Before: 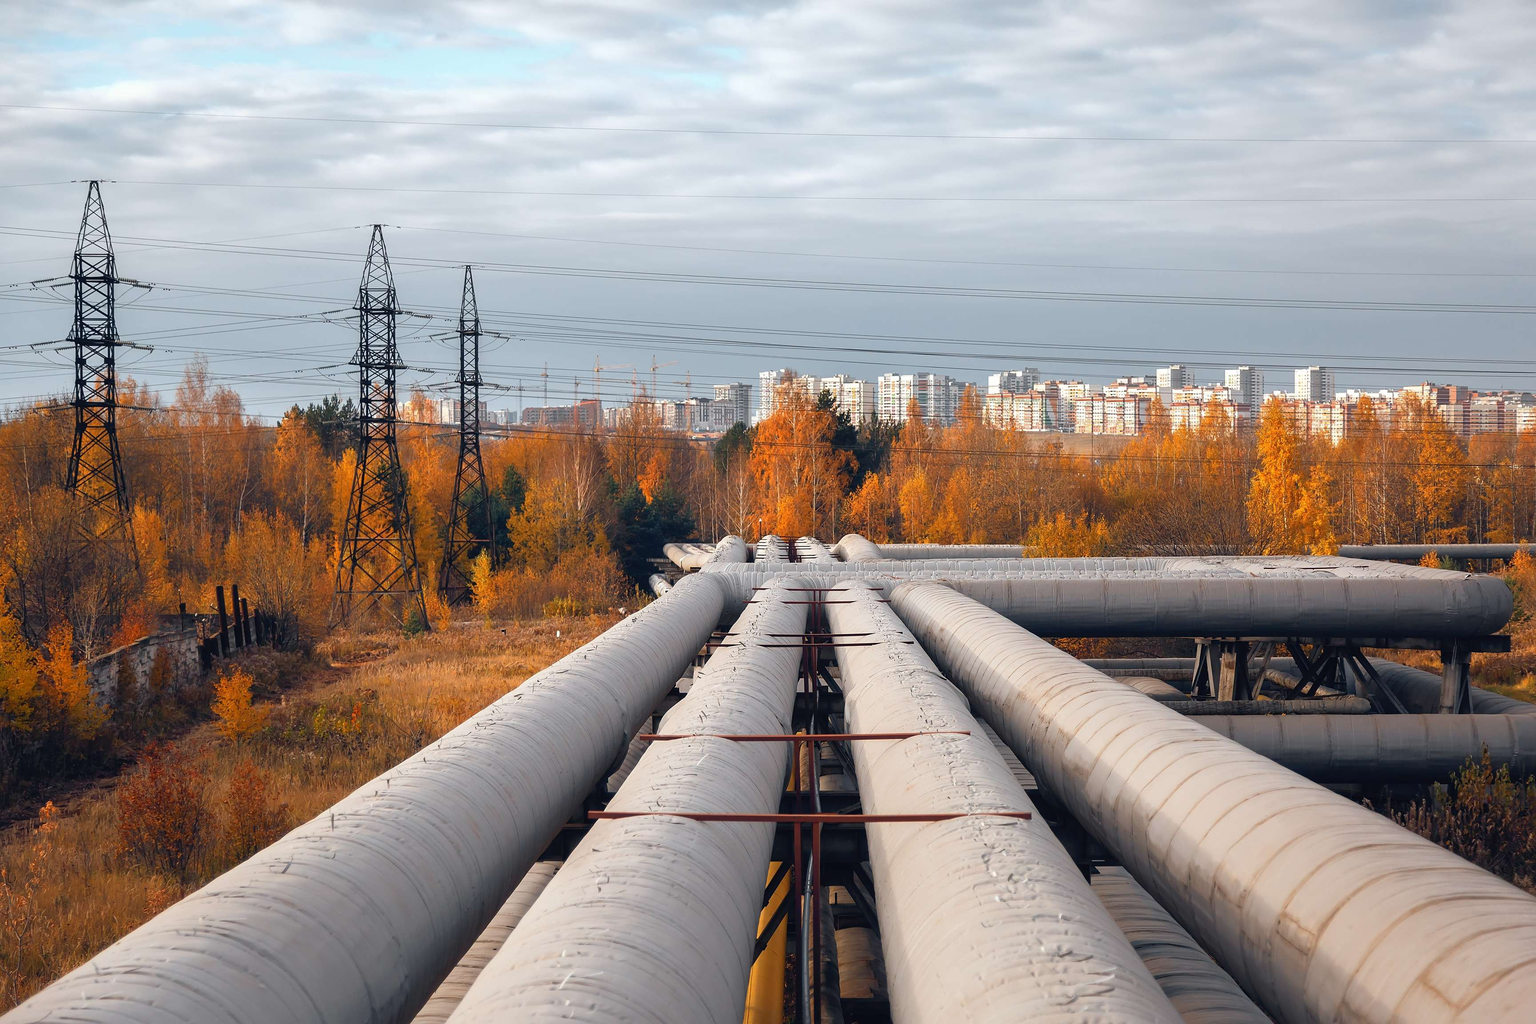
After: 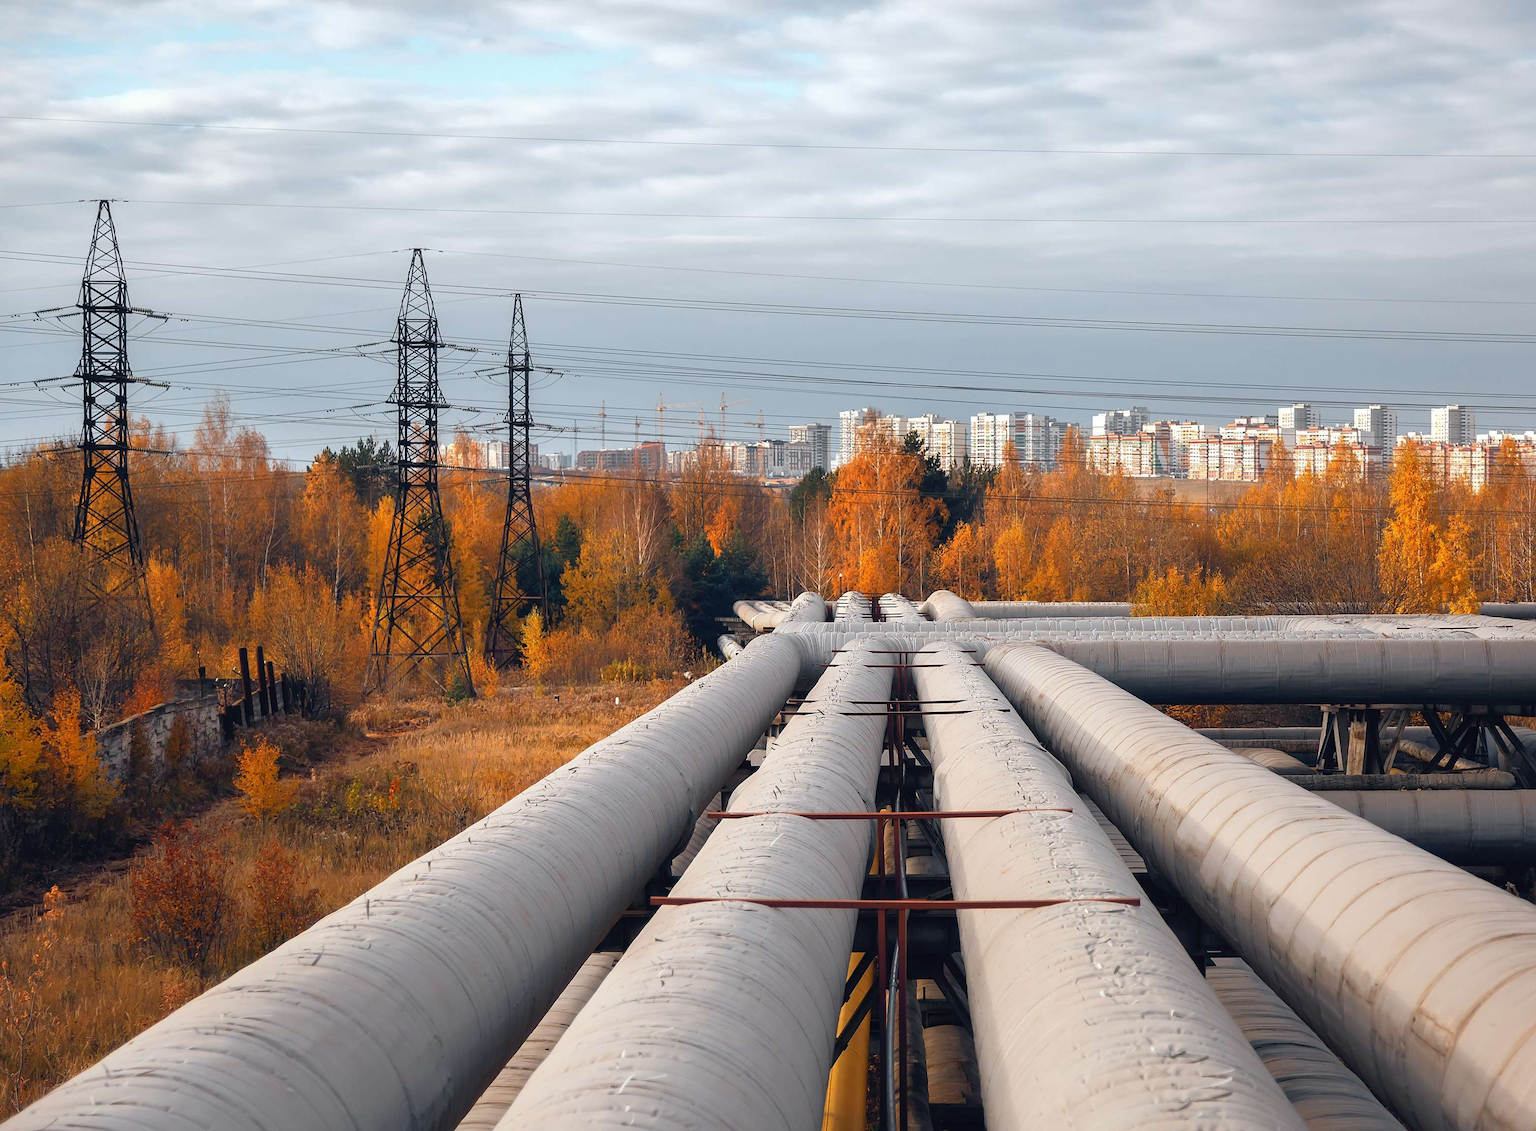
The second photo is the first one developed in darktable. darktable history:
crop: right 9.498%, bottom 0.022%
